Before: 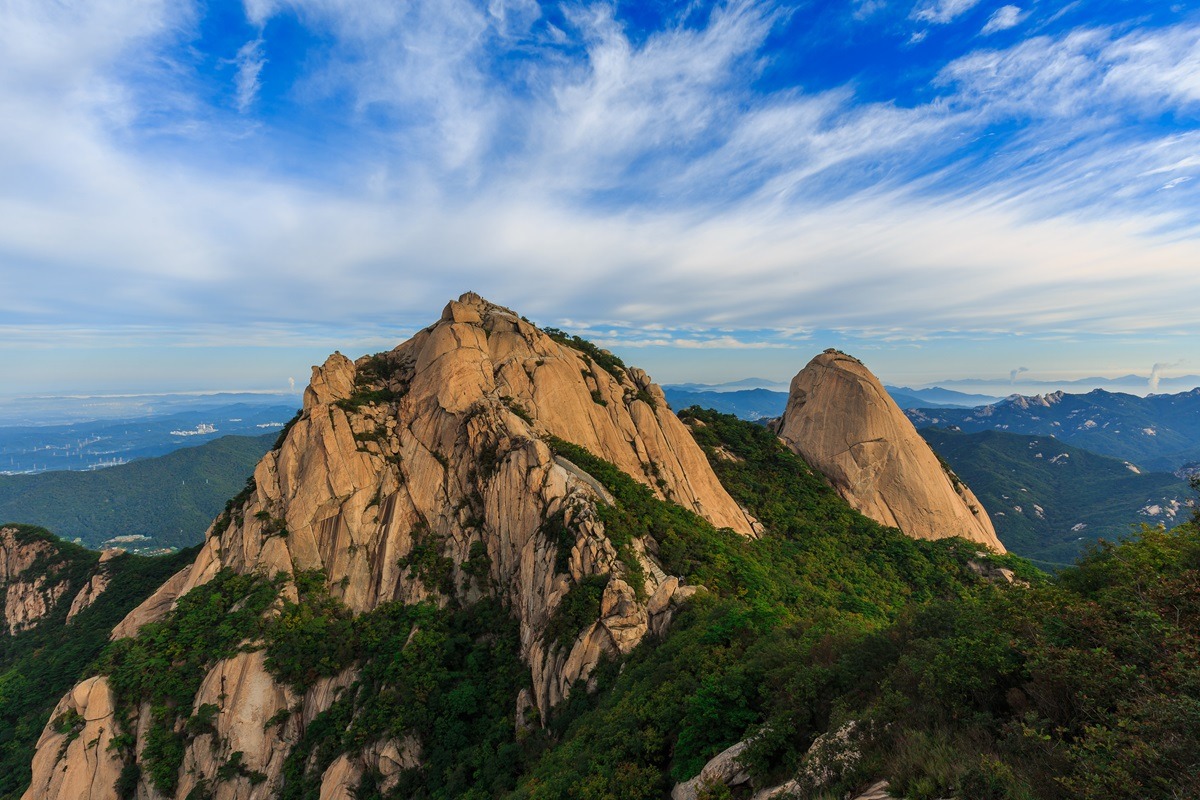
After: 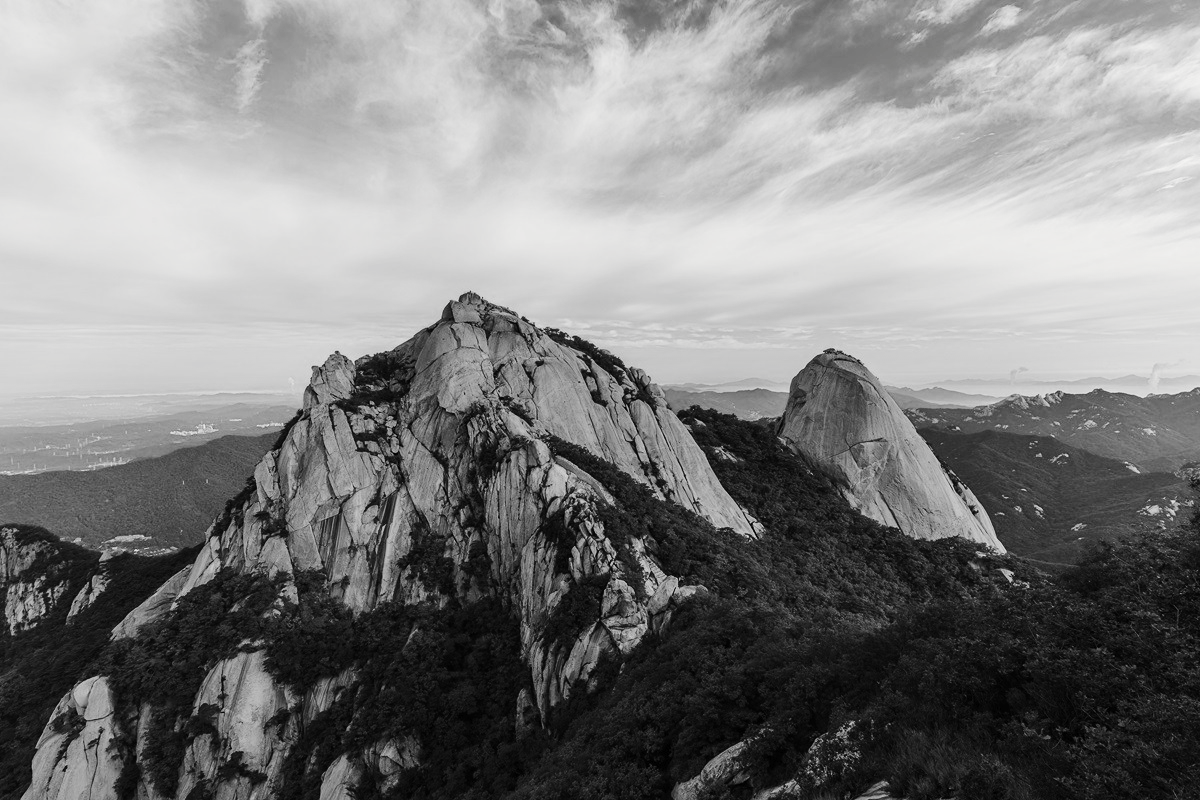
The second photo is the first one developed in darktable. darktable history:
tone curve: curves: ch0 [(0, 0) (0.003, 0.008) (0.011, 0.011) (0.025, 0.018) (0.044, 0.028) (0.069, 0.039) (0.1, 0.056) (0.136, 0.081) (0.177, 0.118) (0.224, 0.164) (0.277, 0.223) (0.335, 0.3) (0.399, 0.399) (0.468, 0.51) (0.543, 0.618) (0.623, 0.71) (0.709, 0.79) (0.801, 0.865) (0.898, 0.93) (1, 1)], preserve colors none
color look up table: target L [93.05, 101.26, 100.94, 85.98, 75.15, 81.69, 65.11, 54.5, 49.9, 49.37, 24.72, 3.967, 201.51, 93.05, 77.71, 65.11, 59.41, 55.28, 43.73, 43.19, 50.96, 33.81, 9.263, 26.5, 24.42, 4.68, 85.27, 74.42, 74.05, 64.36, 71.1, 62.72, 42.17, 55.54, 41.76, 30.59, 43.19, 34.03, 29.73, 15.64, 9.764, 3.967, 101.57, 101.57, 82.05, 78.43, 73.31, 41.96, 39.63], target a [-0.1, 0.001, 0.001, -0.003, -0.001, -0.002, 0, 0.001 ×4, 0, 0, -0.1, 0, 0, 0, 0.001 ×5, 0, 0.001, 0, 0, -0.001, -0.001, 0, 0, 0, 0.001 ×7, 0 ×4, 0.001, 0.001, 0, 0, 0, 0.001, 0.001], target b [1.232, -0.004, -0.004, 0.024, 0.022, 0.023, 0.002, -0.004 ×4, 0.001, -0.001, 1.232, 0.001, 0.002, 0.002, -0.004 ×4, -0.006, 0.003, -0.004, -0.002, 0, 0.002 ×5, -0.004, -0.006, -0.004, -0.006, -0.004, -0.004, -0.006, -0.002, -0.002, -0.001, 0.001, -0.004, -0.004, 0.001, 0.001, 0.002, -0.006, -0.004], num patches 49
